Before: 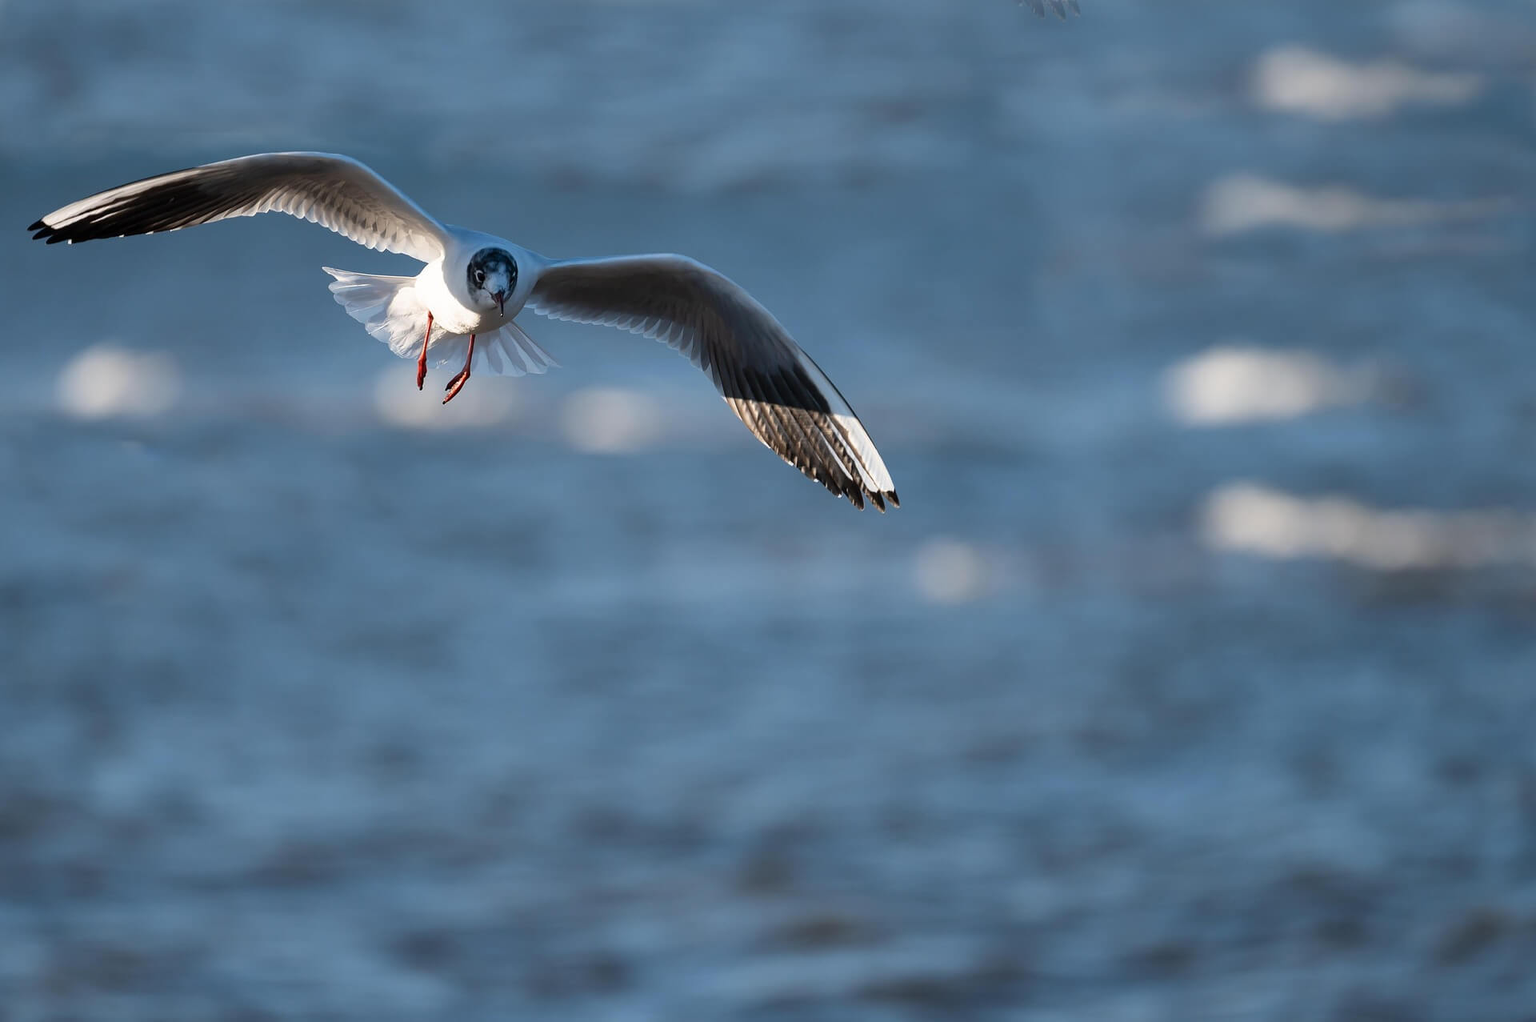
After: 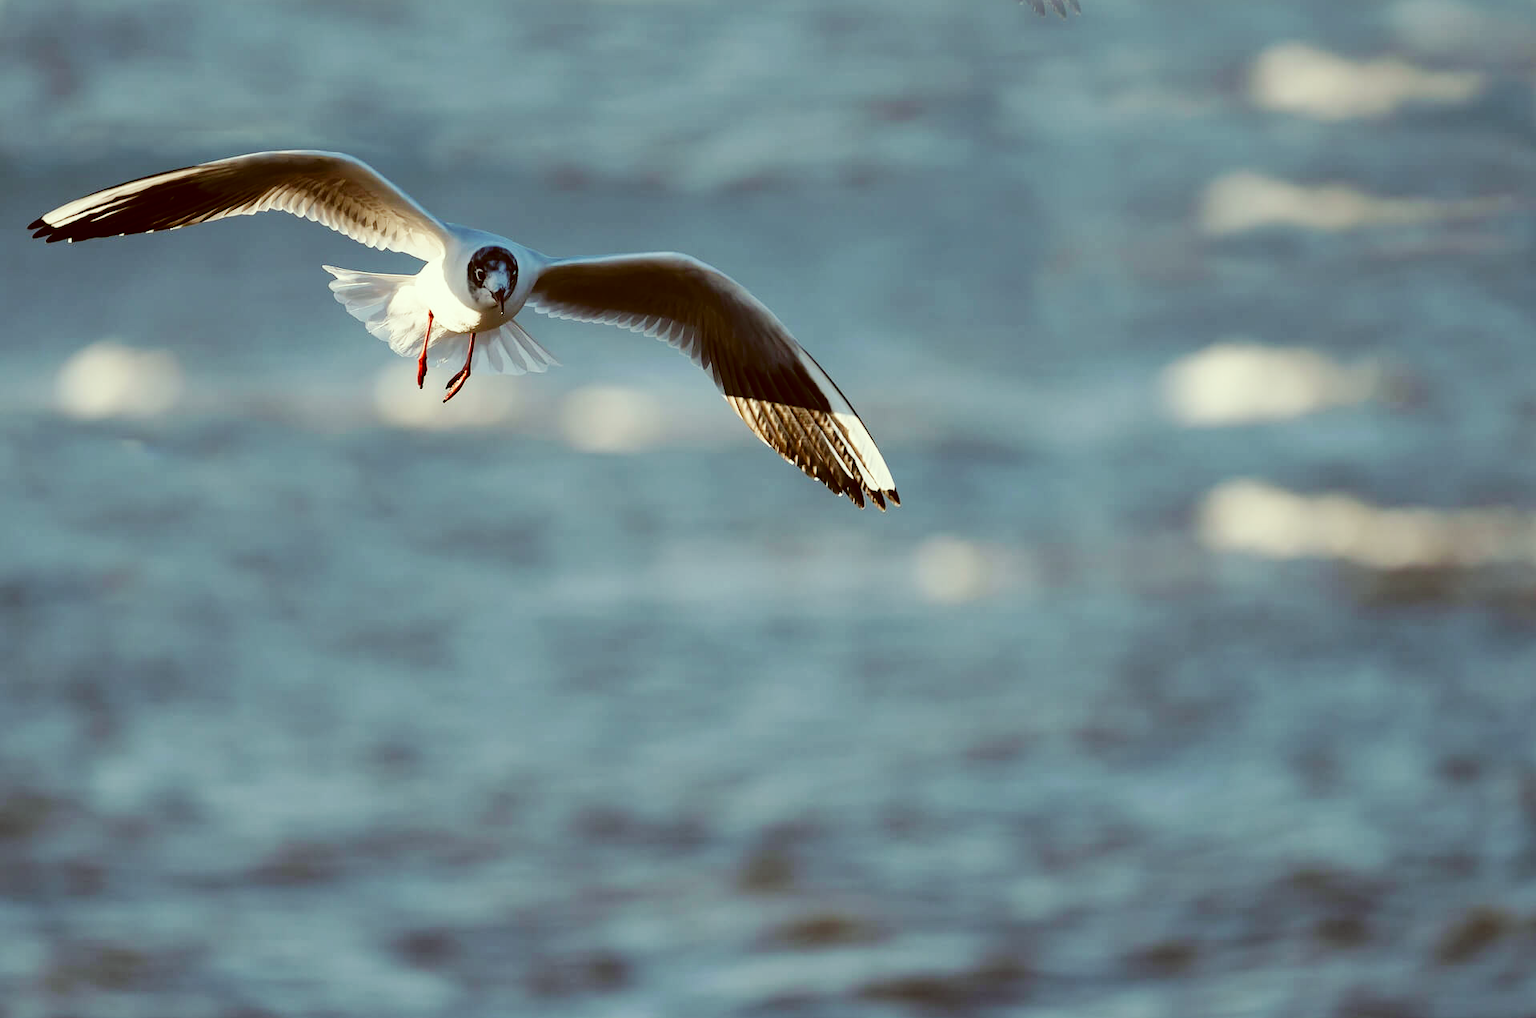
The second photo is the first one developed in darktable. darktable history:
crop: top 0.201%, bottom 0.109%
color correction: highlights a* -6.13, highlights b* 9.27, shadows a* 9.98, shadows b* 23.94
base curve: curves: ch0 [(0, 0) (0.036, 0.025) (0.121, 0.166) (0.206, 0.329) (0.605, 0.79) (1, 1)], preserve colors none
